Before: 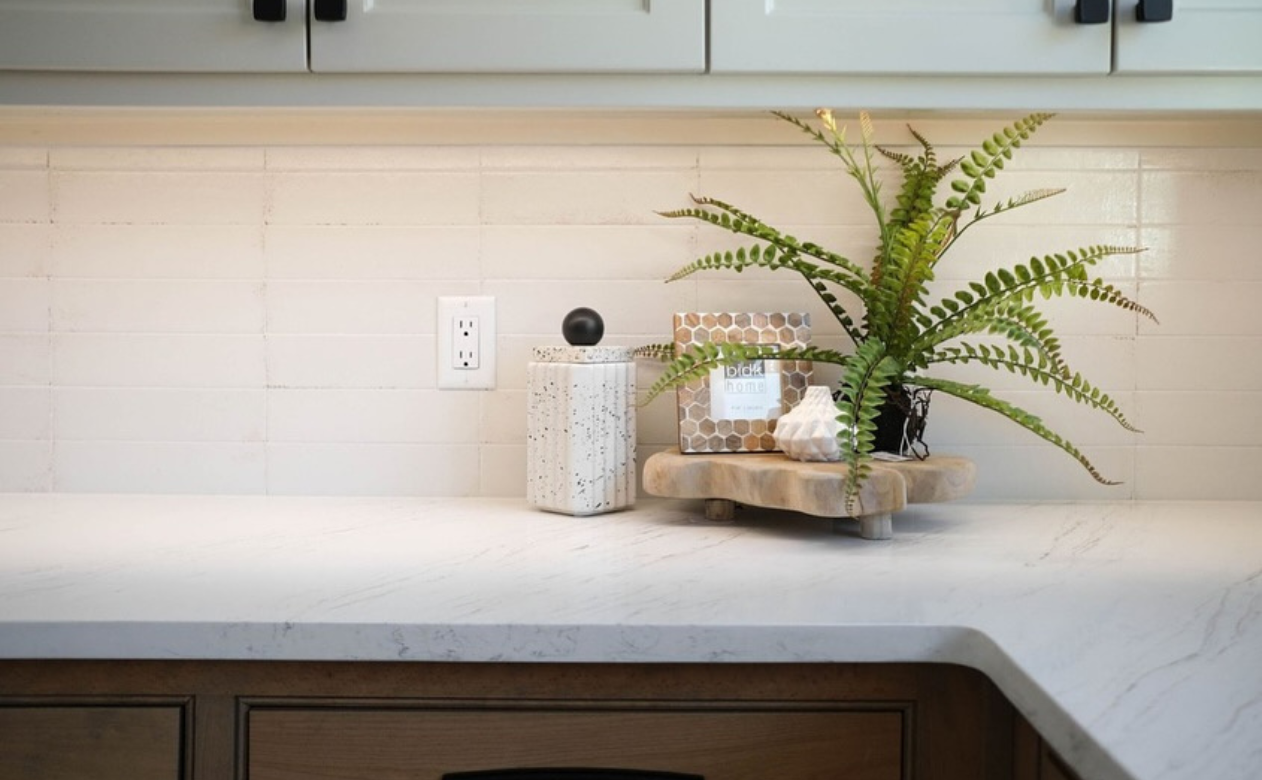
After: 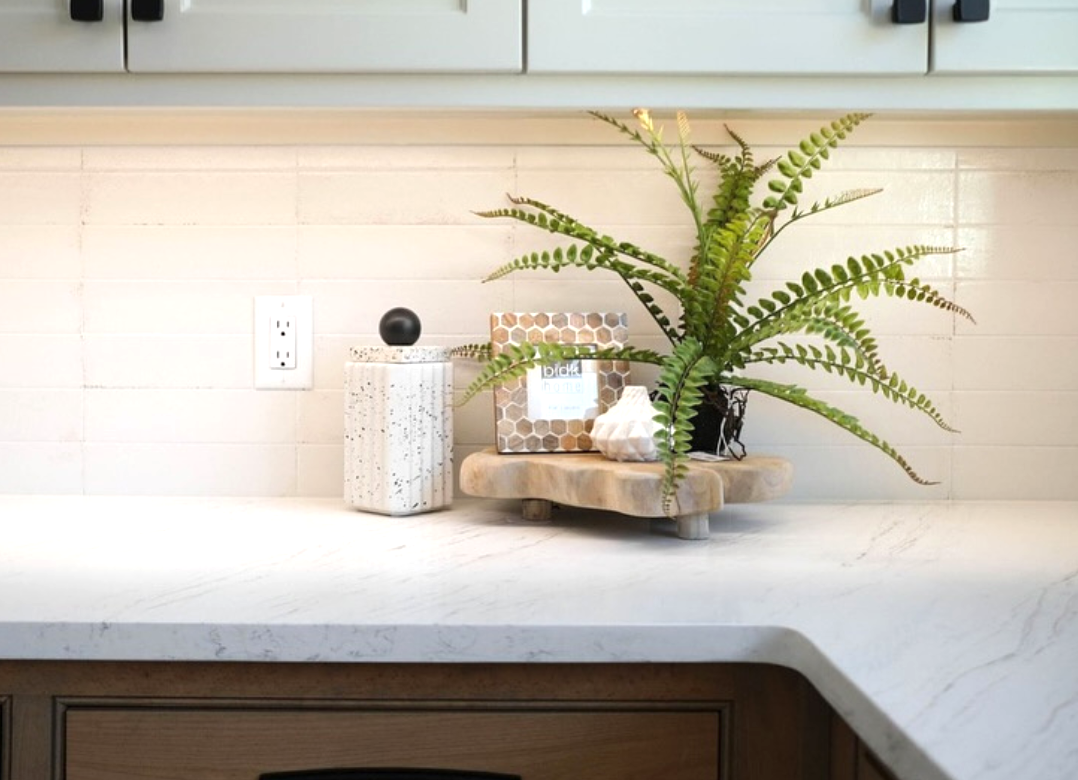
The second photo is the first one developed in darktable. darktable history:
crop and rotate: left 14.579%
exposure: exposure 0.378 EV, compensate highlight preservation false
